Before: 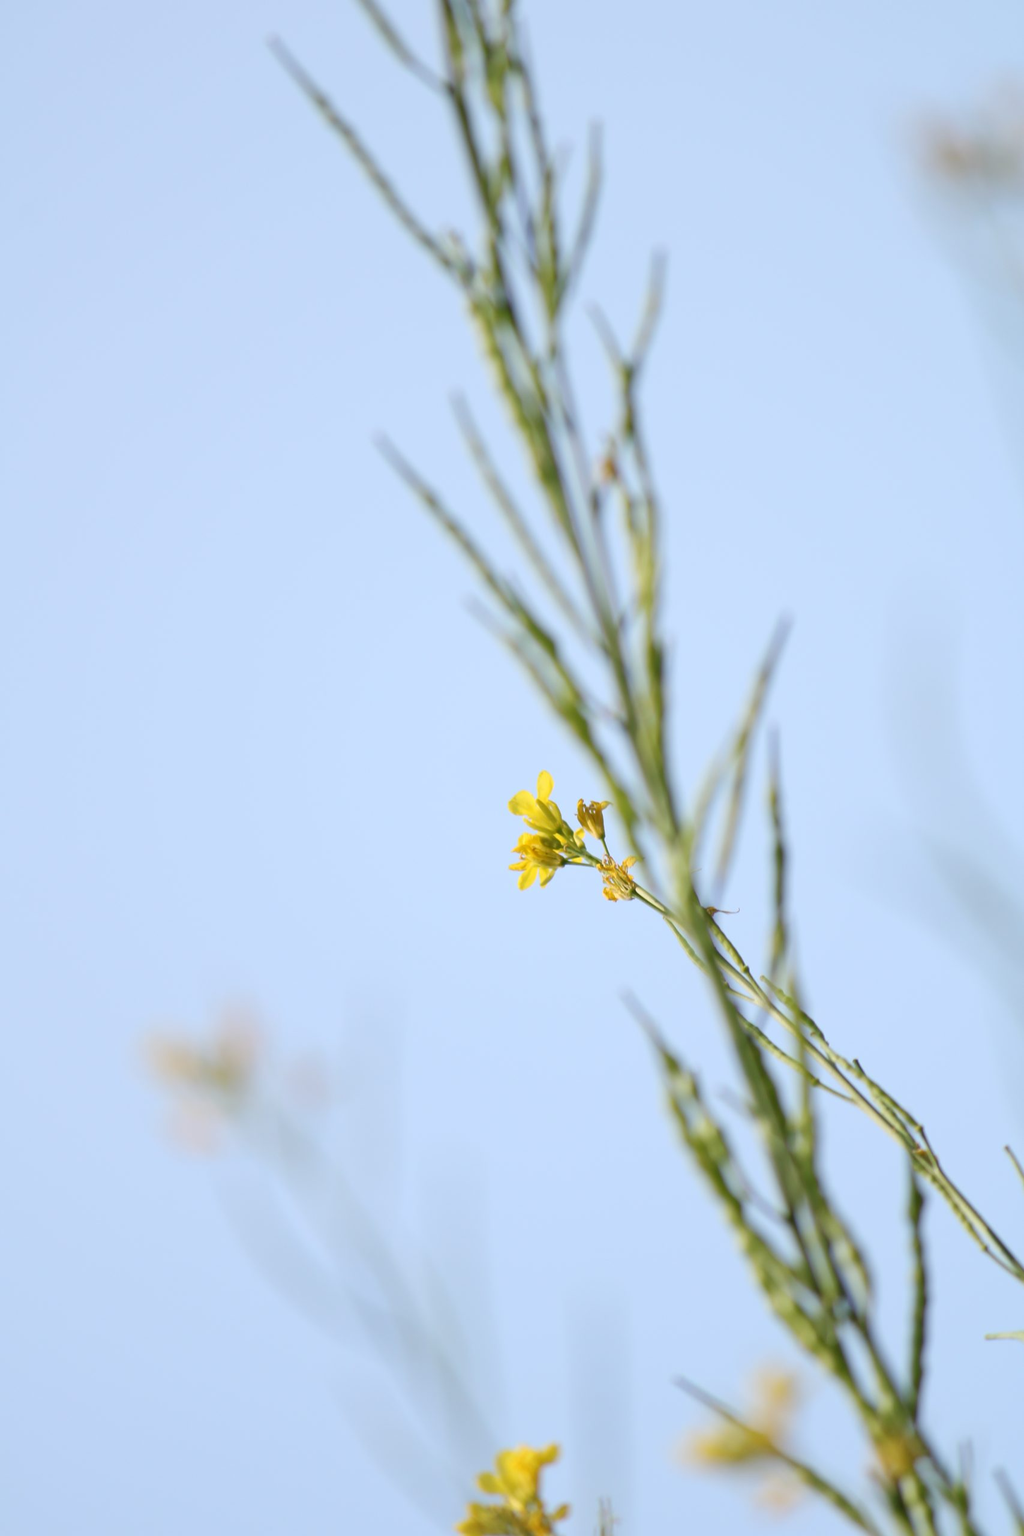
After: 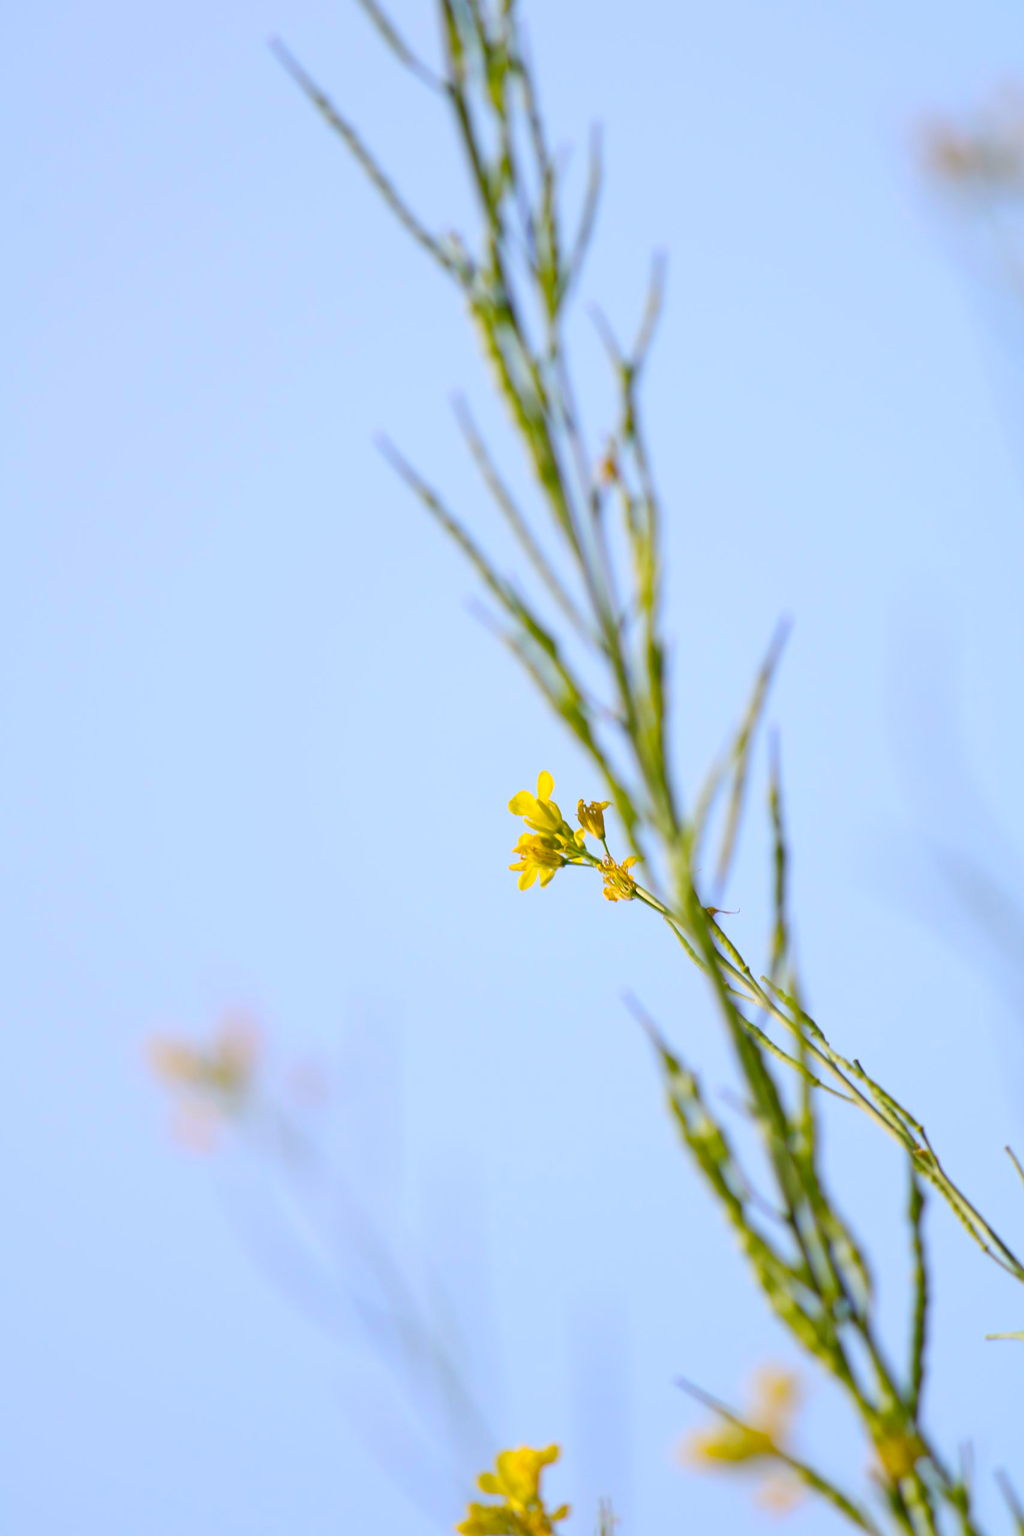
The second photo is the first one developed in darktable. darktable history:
color balance rgb: highlights gain › chroma 2.03%, highlights gain › hue 291.49°, linear chroma grading › global chroma 40.546%, perceptual saturation grading › global saturation 0.328%, global vibrance 20%
